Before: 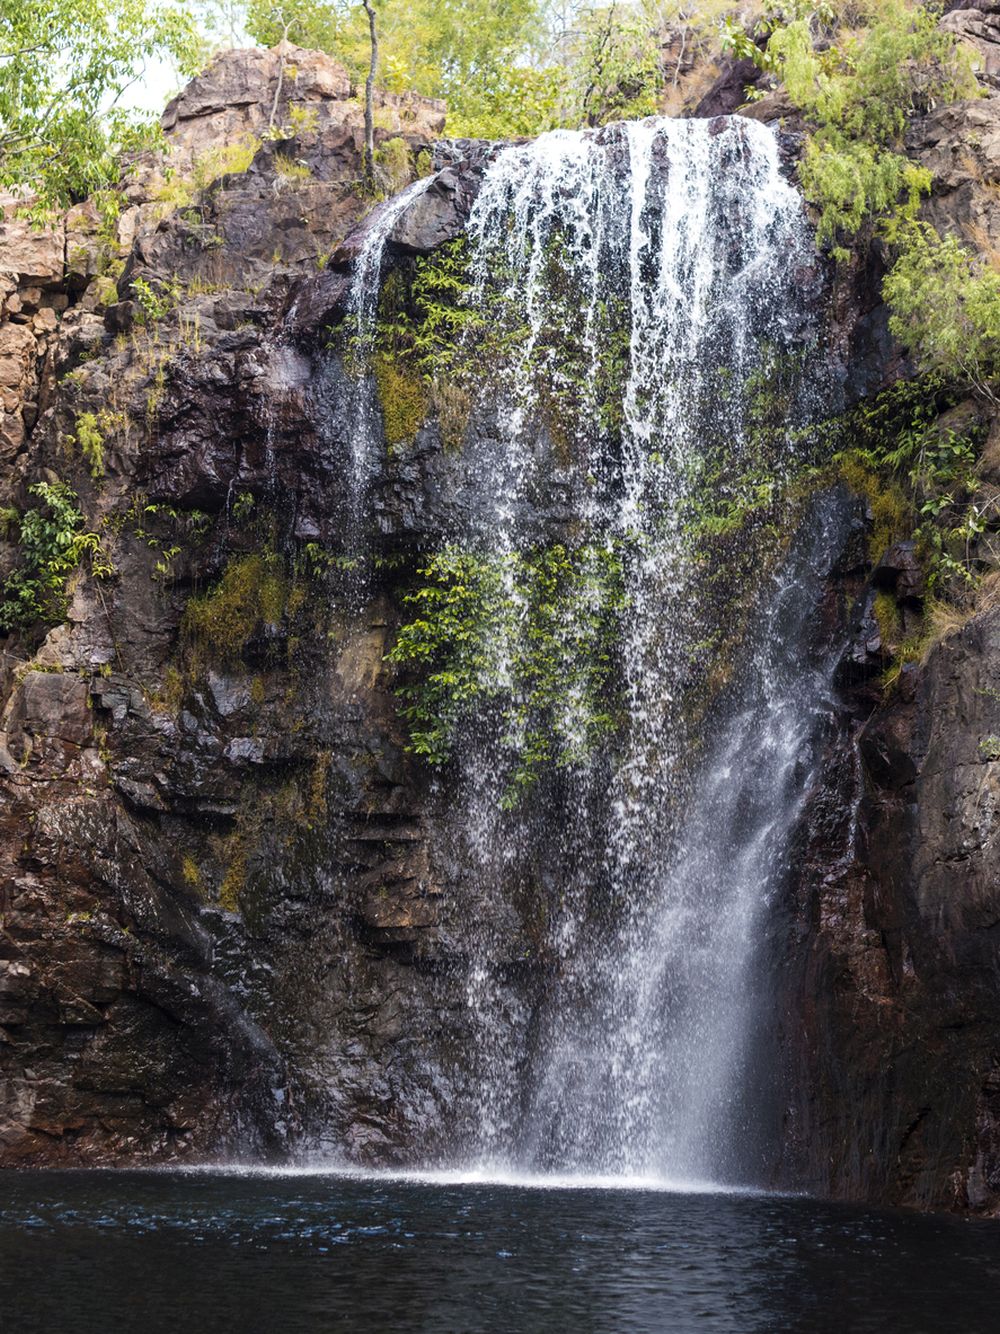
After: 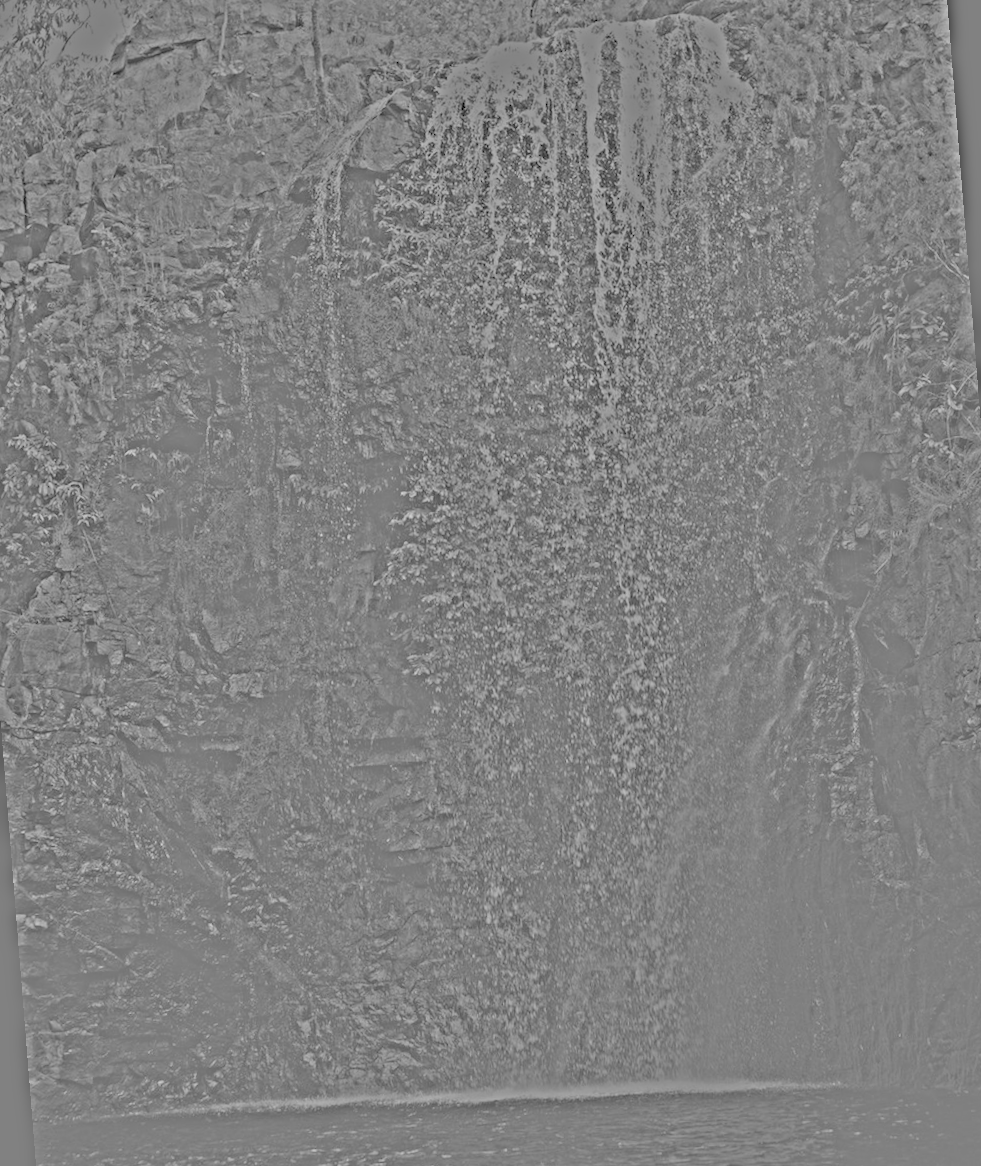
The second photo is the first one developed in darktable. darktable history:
highpass: sharpness 25.84%, contrast boost 14.94%
color zones: curves: ch0 [(0, 0.5) (0.125, 0.4) (0.25, 0.5) (0.375, 0.4) (0.5, 0.4) (0.625, 0.35) (0.75, 0.35) (0.875, 0.5)]; ch1 [(0, 0.35) (0.125, 0.45) (0.25, 0.35) (0.375, 0.35) (0.5, 0.35) (0.625, 0.35) (0.75, 0.45) (0.875, 0.35)]; ch2 [(0, 0.6) (0.125, 0.5) (0.25, 0.5) (0.375, 0.6) (0.5, 0.6) (0.625, 0.5) (0.75, 0.5) (0.875, 0.5)]
rgb levels: preserve colors sum RGB, levels [[0.038, 0.433, 0.934], [0, 0.5, 1], [0, 0.5, 1]]
rotate and perspective: rotation -4.57°, crop left 0.054, crop right 0.944, crop top 0.087, crop bottom 0.914
